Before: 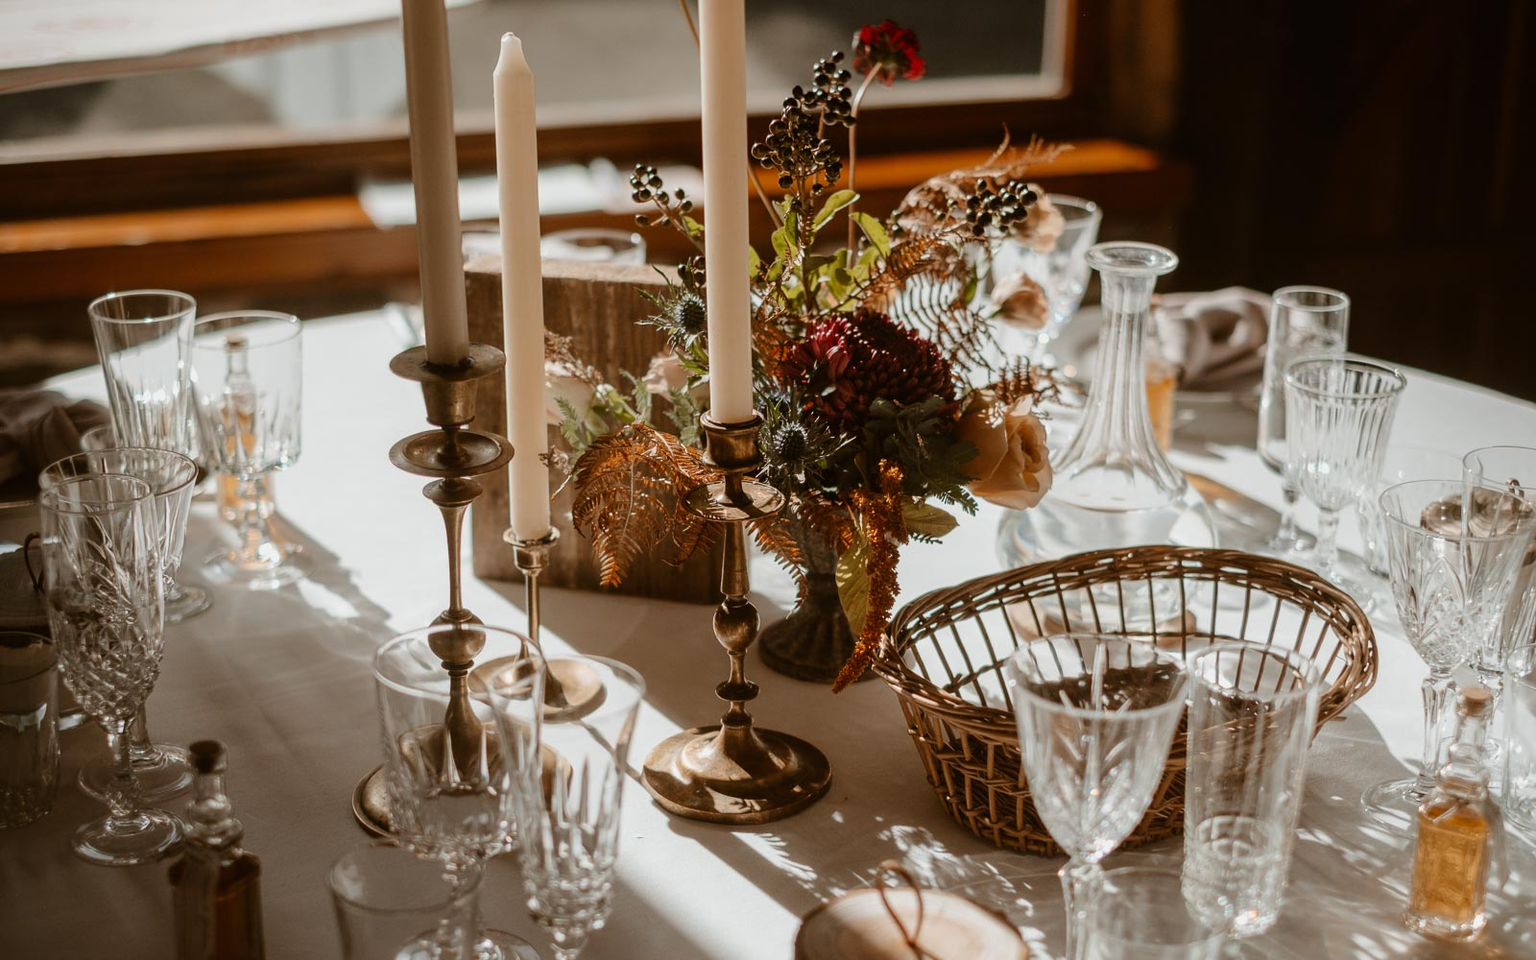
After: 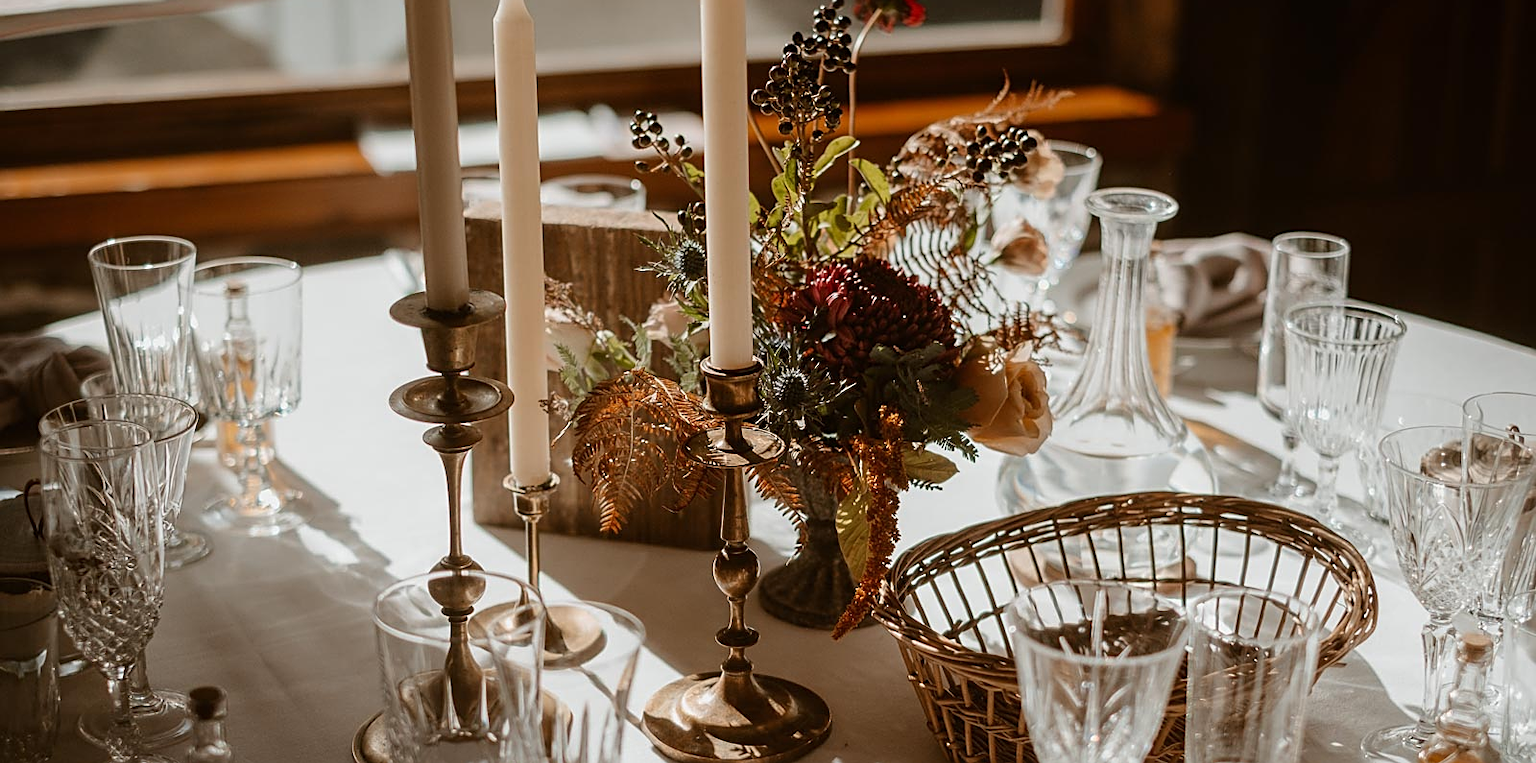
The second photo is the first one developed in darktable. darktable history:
sharpen: on, module defaults
crop and rotate: top 5.662%, bottom 14.789%
